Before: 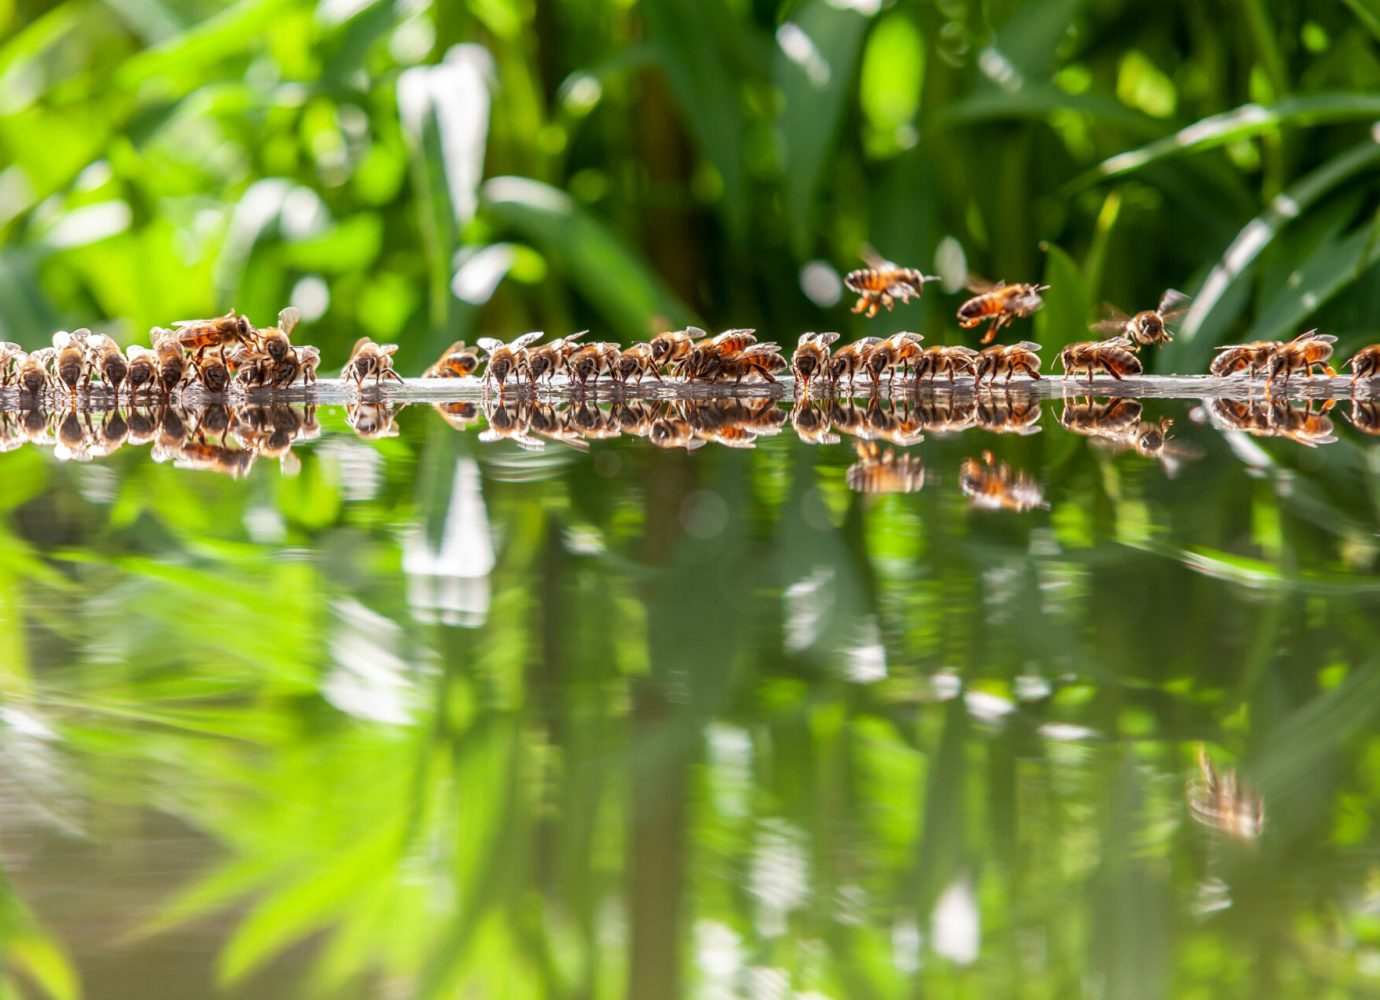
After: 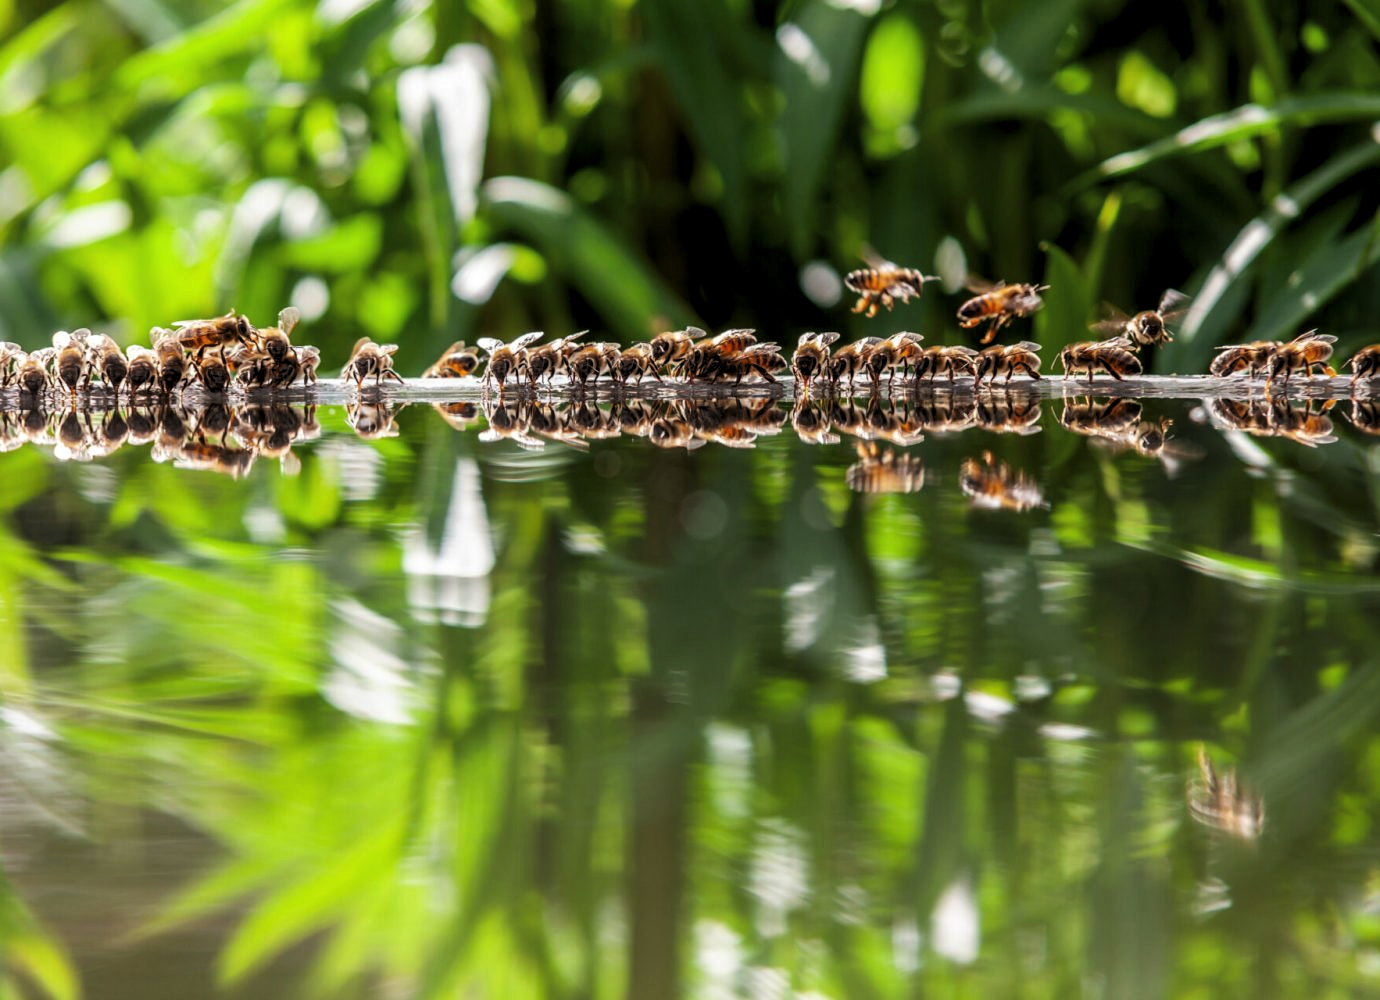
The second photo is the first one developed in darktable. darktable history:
tone equalizer: on, module defaults
levels: levels [0.116, 0.574, 1]
